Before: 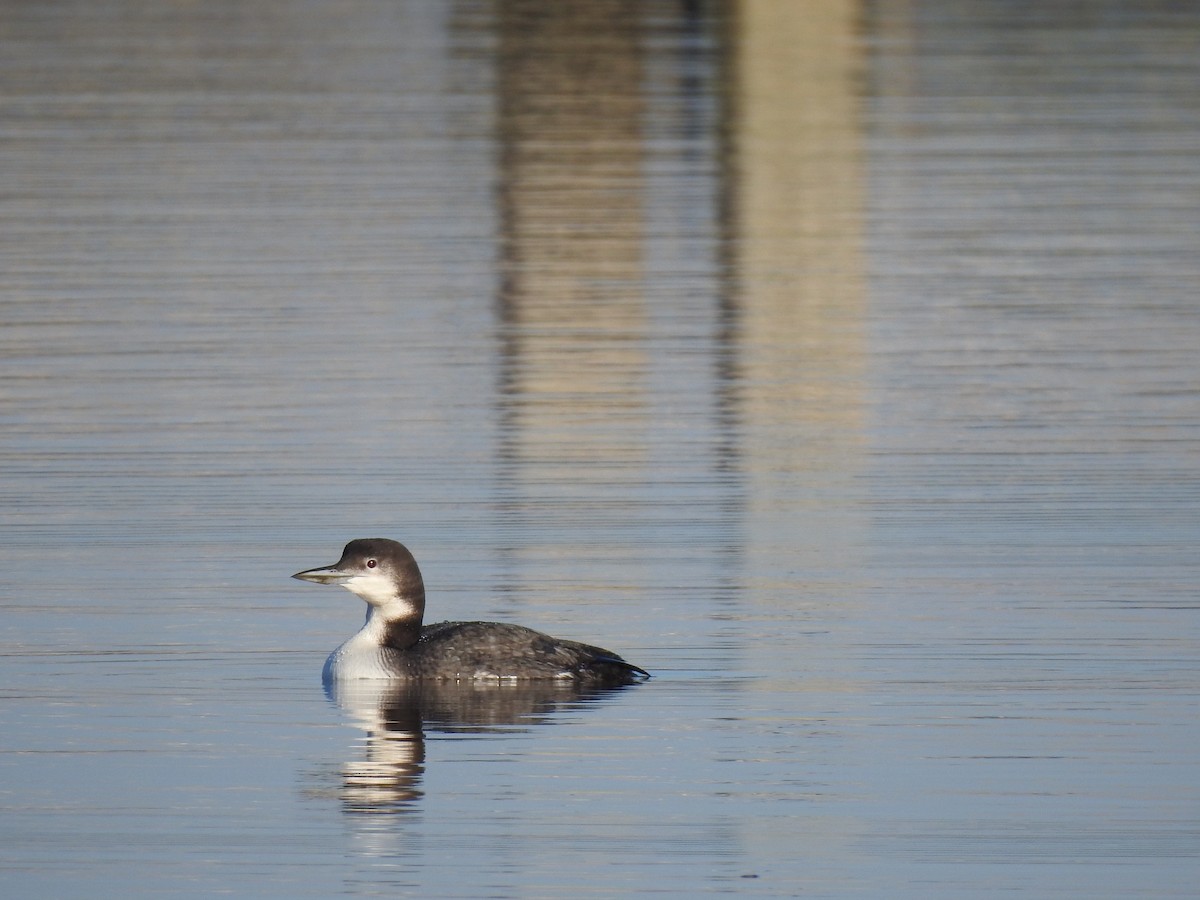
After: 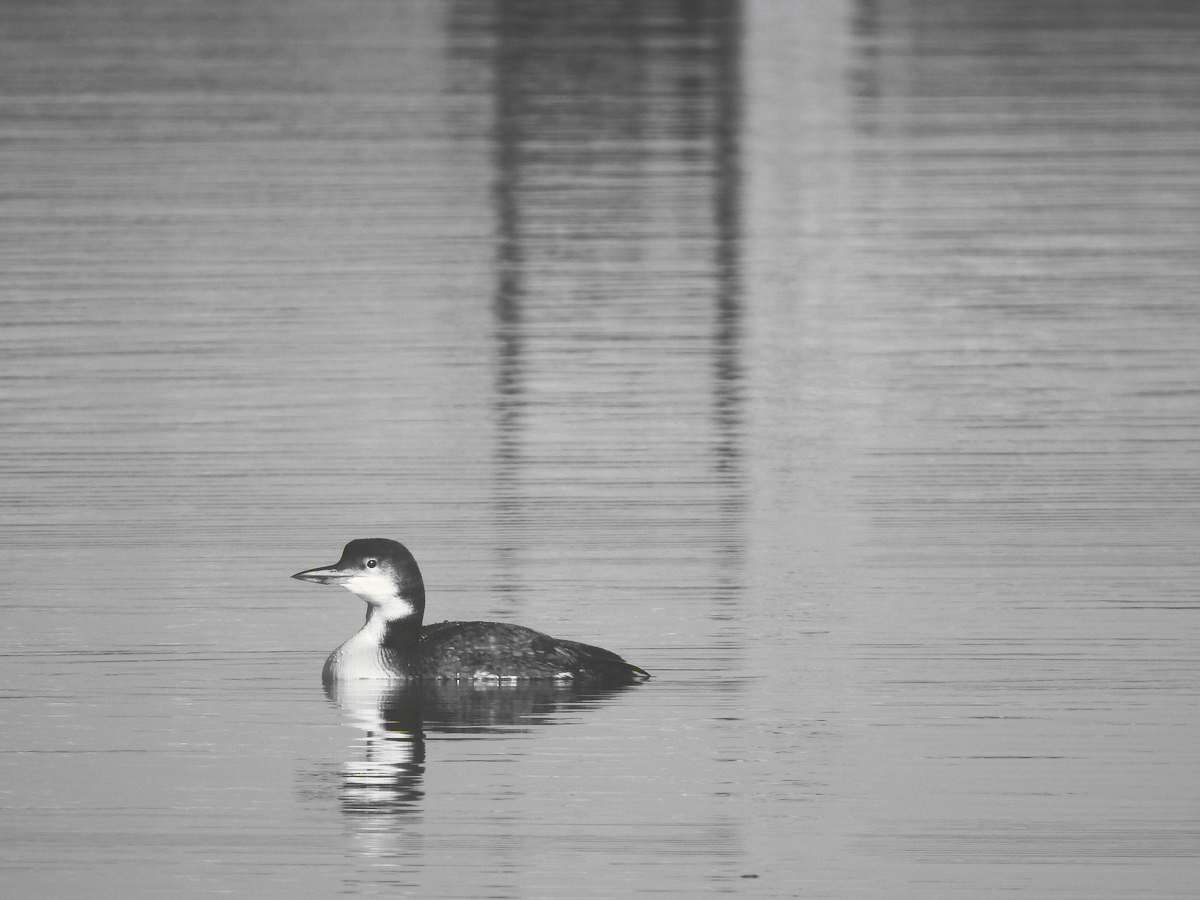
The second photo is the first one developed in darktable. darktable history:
tone curve: curves: ch0 [(0, 0) (0.003, 0.24) (0.011, 0.24) (0.025, 0.24) (0.044, 0.244) (0.069, 0.244) (0.1, 0.252) (0.136, 0.264) (0.177, 0.274) (0.224, 0.284) (0.277, 0.313) (0.335, 0.361) (0.399, 0.415) (0.468, 0.498) (0.543, 0.595) (0.623, 0.695) (0.709, 0.793) (0.801, 0.883) (0.898, 0.942) (1, 1)], preserve colors none
color look up table: target L [101.28, 100.32, 88.12, 88.82, 85.98, 82.41, 70.73, 60.56, 65.74, 54.76, 53.98, 35.72, 15.16, 2.742, 201.26, 88.82, 77.34, 73.31, 68.99, 63.98, 44, 51.22, 33.6, 51.22, 30.16, 29.73, 13.23, 7.247, 100, 90.24, 72.21, 73.31, 44.41, 51.22, 65.99, 55.54, 49.64, 37.41, 32.32, 29.29, 25.32, 22.62, 7.247, 61.45, 53.09, 52.41, 45.36, 31.89, 15.16], target a [0.001, 0.001, -0.002, -0.001, -0.002, -0.002, 0, 0, 0.001, 0.001, 0.001, 0, -0.132, -0.307, 0, -0.001, 0, 0, 0.001, 0, 0.001, 0 ×5, -0.002, -0.55, -1.004, -0.003, 0 ×4, 0.001, 0.001, 0.001, 0, 0, 0, -0.001, -0.126, -0.55, 0.001, 0.001, 0, 0.001, 0, -0.132], target b [-0.003, -0.003, 0.023, 0.002, 0.024, 0.024, 0.002, 0.002, -0.005, -0.004, -0.003, -0.003, 1.672, 3.782, -0.001, 0.002, 0.002, 0.002, -0.005, 0.001, -0.004, 0.001, 0, 0.001, 0.001, 0.001, 0.013, 6.778, 13.22, 0.024, 0.002, 0.002, 0, 0.001, -0.005, -0.004, -0.004, 0.001, 0, 0.001, 0.011, 1.581, 6.778, -0.004, -0.003, 0.001, -0.004, 0.001, 1.672], num patches 49
